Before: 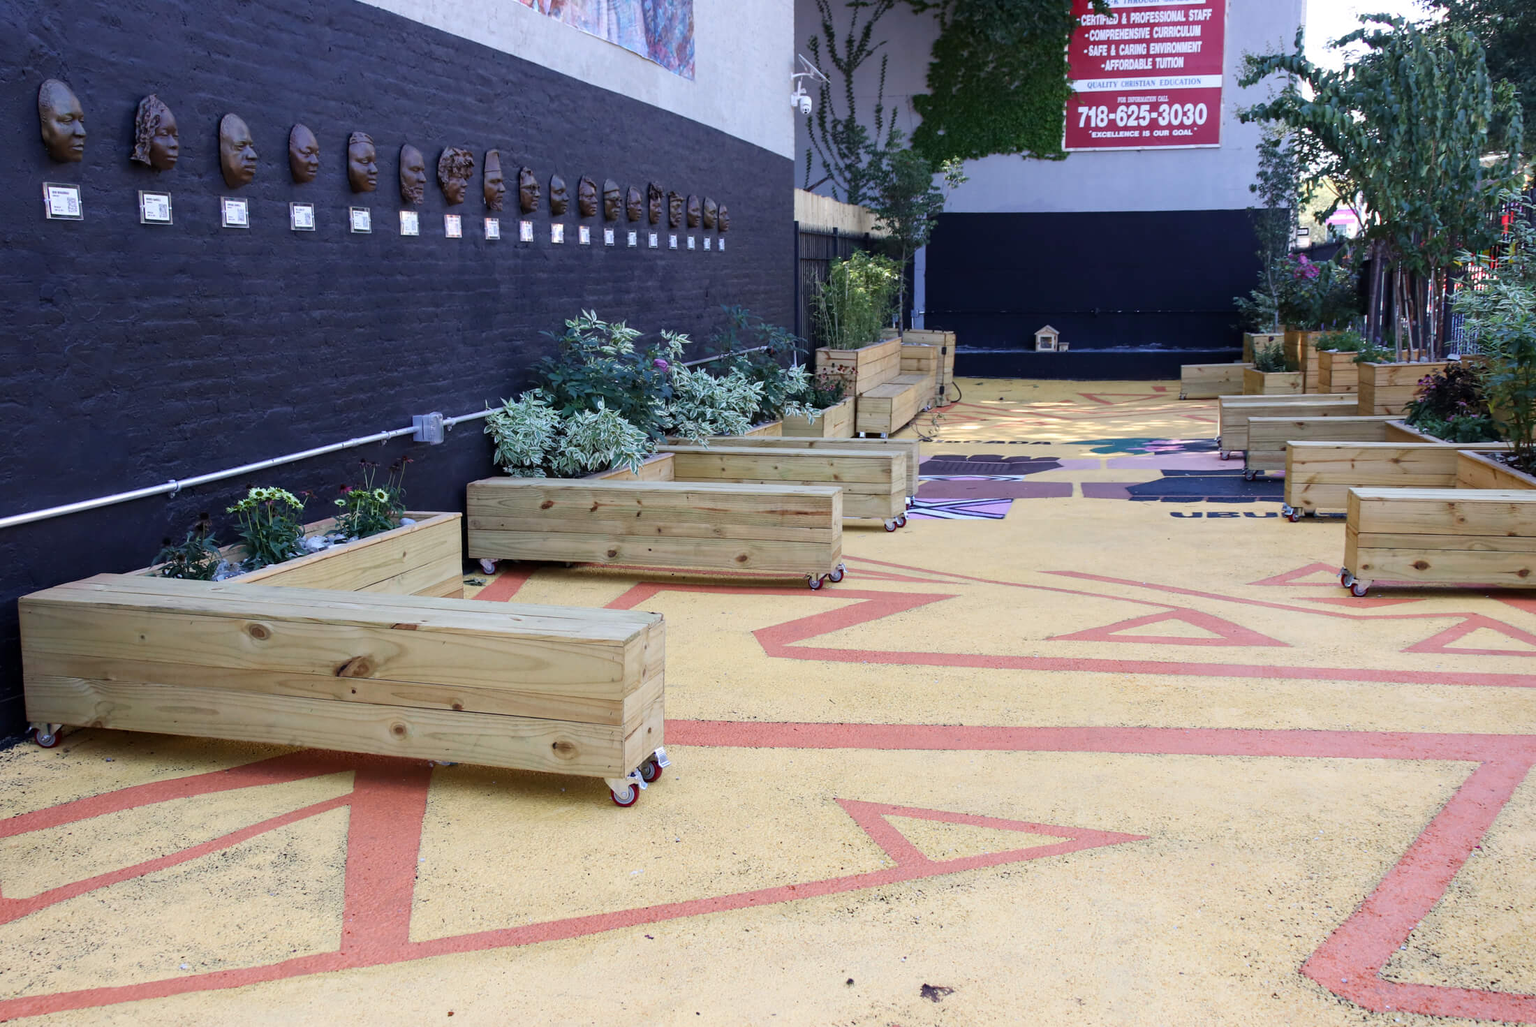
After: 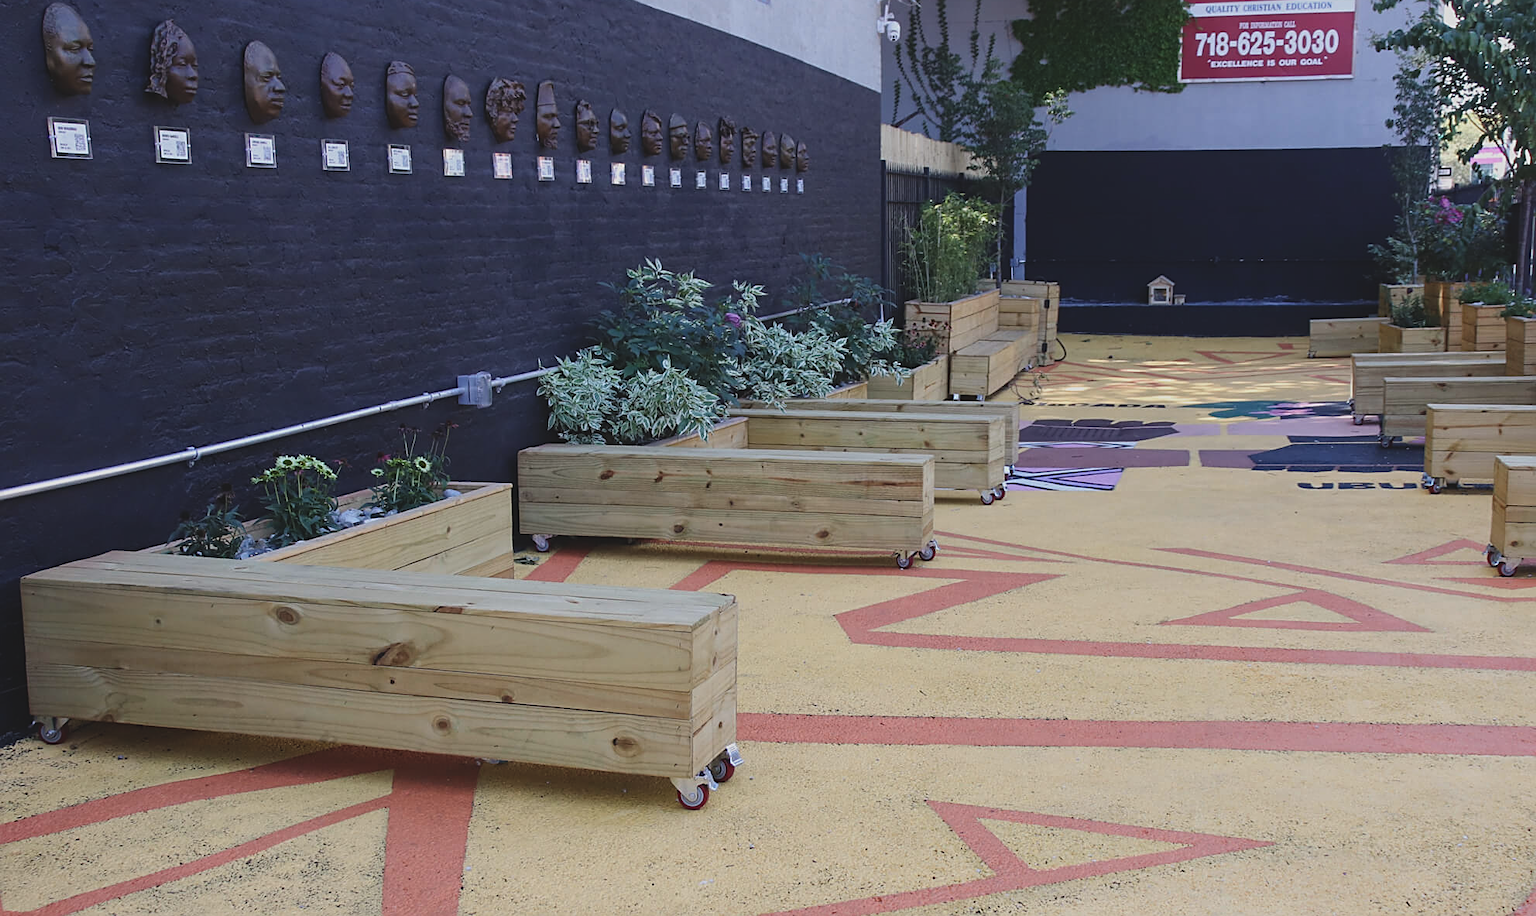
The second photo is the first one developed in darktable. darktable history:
sharpen: on, module defaults
exposure: black level correction -0.015, exposure -0.508 EV, compensate highlight preservation false
crop: top 7.487%, right 9.793%, bottom 11.99%
